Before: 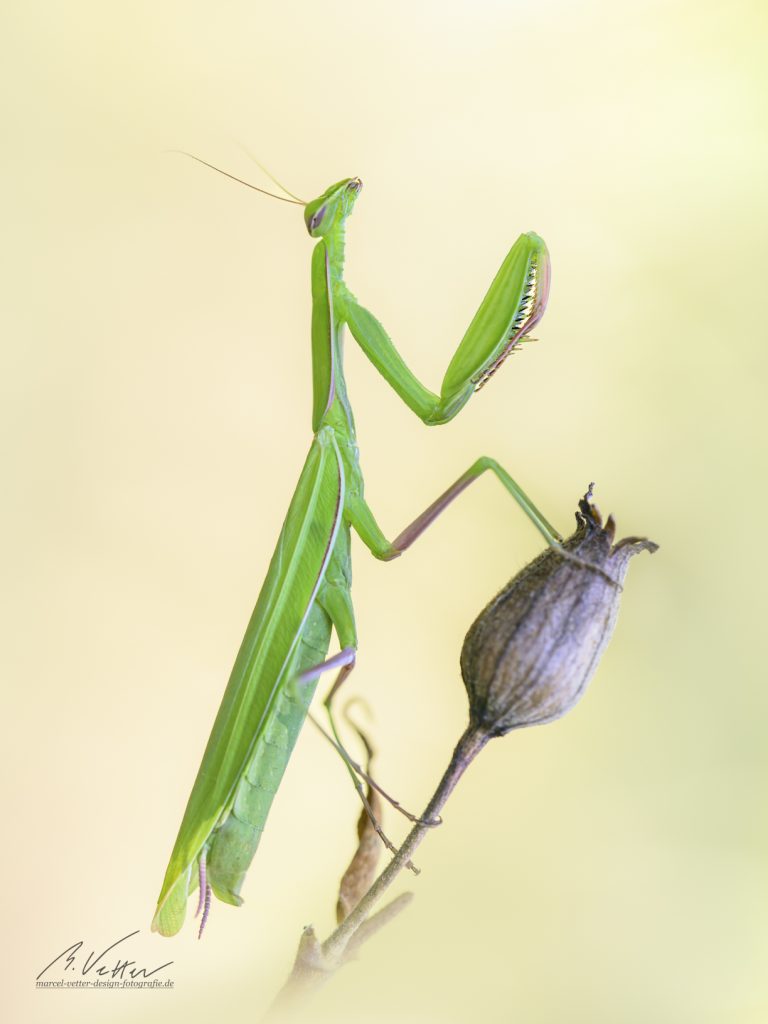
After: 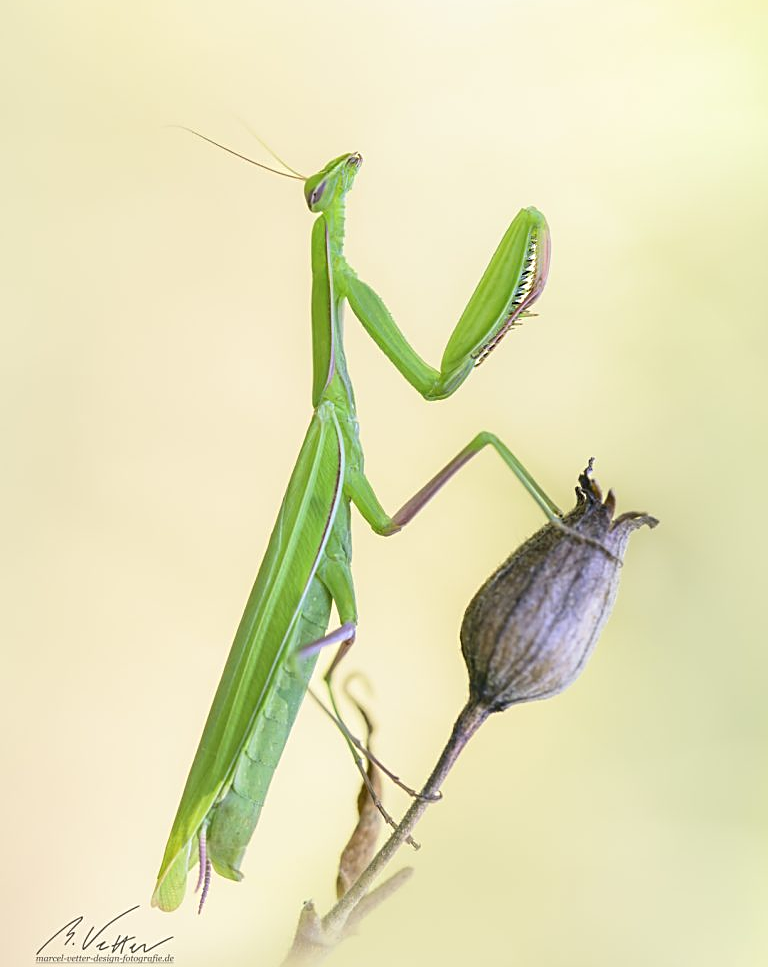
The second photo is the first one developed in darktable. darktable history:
sharpen: on, module defaults
crop and rotate: top 2.479%, bottom 3.018%
